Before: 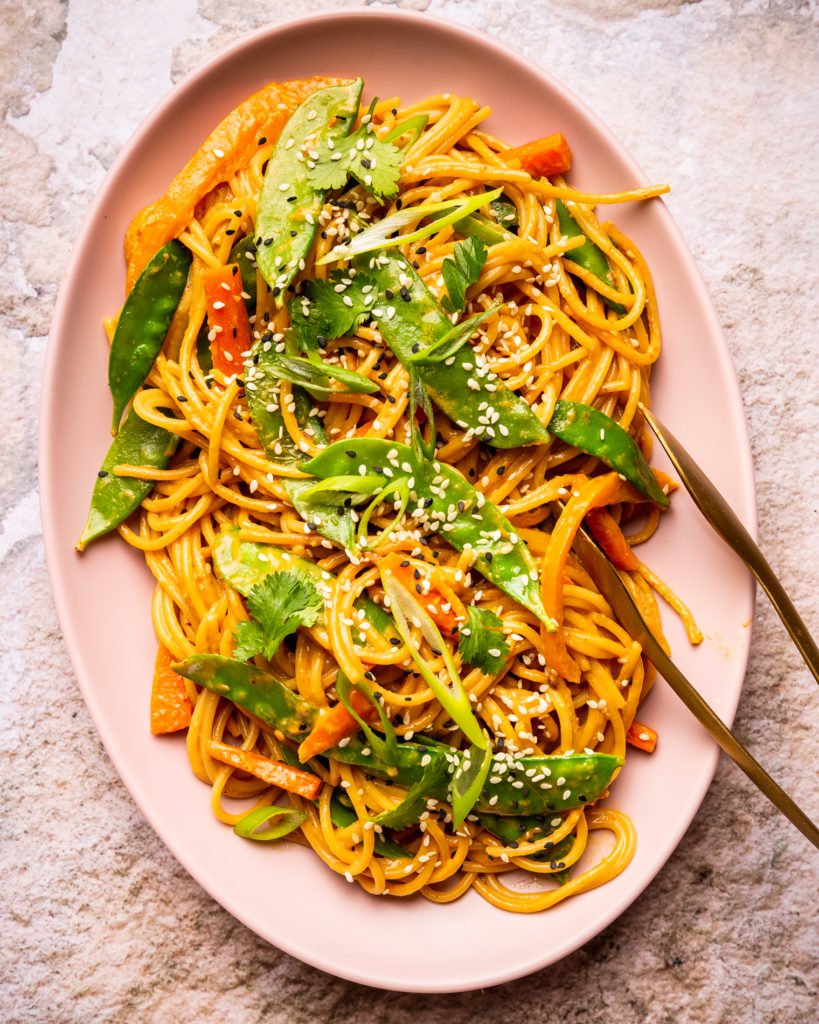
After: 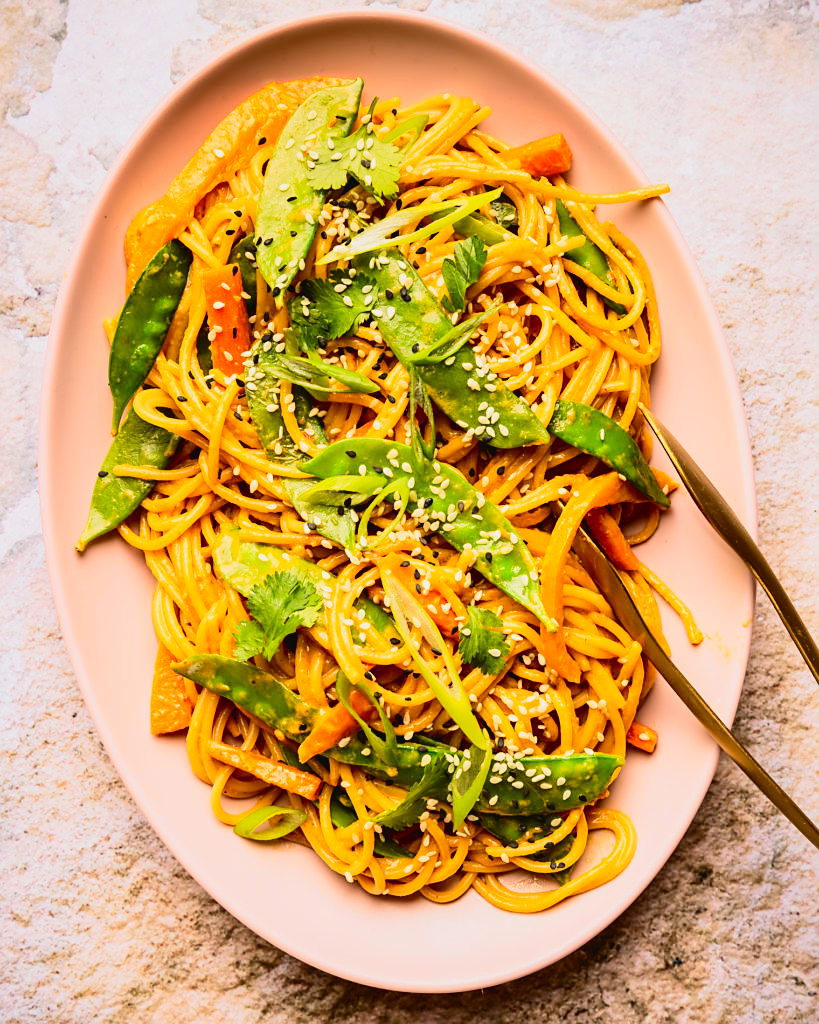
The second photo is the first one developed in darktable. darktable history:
sharpen: radius 1.864, amount 0.398, threshold 1.271
tone curve: curves: ch0 [(0, 0.03) (0.113, 0.087) (0.207, 0.184) (0.515, 0.612) (0.712, 0.793) (1, 0.946)]; ch1 [(0, 0) (0.172, 0.123) (0.317, 0.279) (0.407, 0.401) (0.476, 0.482) (0.505, 0.499) (0.534, 0.534) (0.632, 0.645) (0.726, 0.745) (1, 1)]; ch2 [(0, 0) (0.411, 0.424) (0.505, 0.505) (0.521, 0.524) (0.541, 0.569) (0.65, 0.699) (1, 1)], color space Lab, independent channels, preserve colors none
